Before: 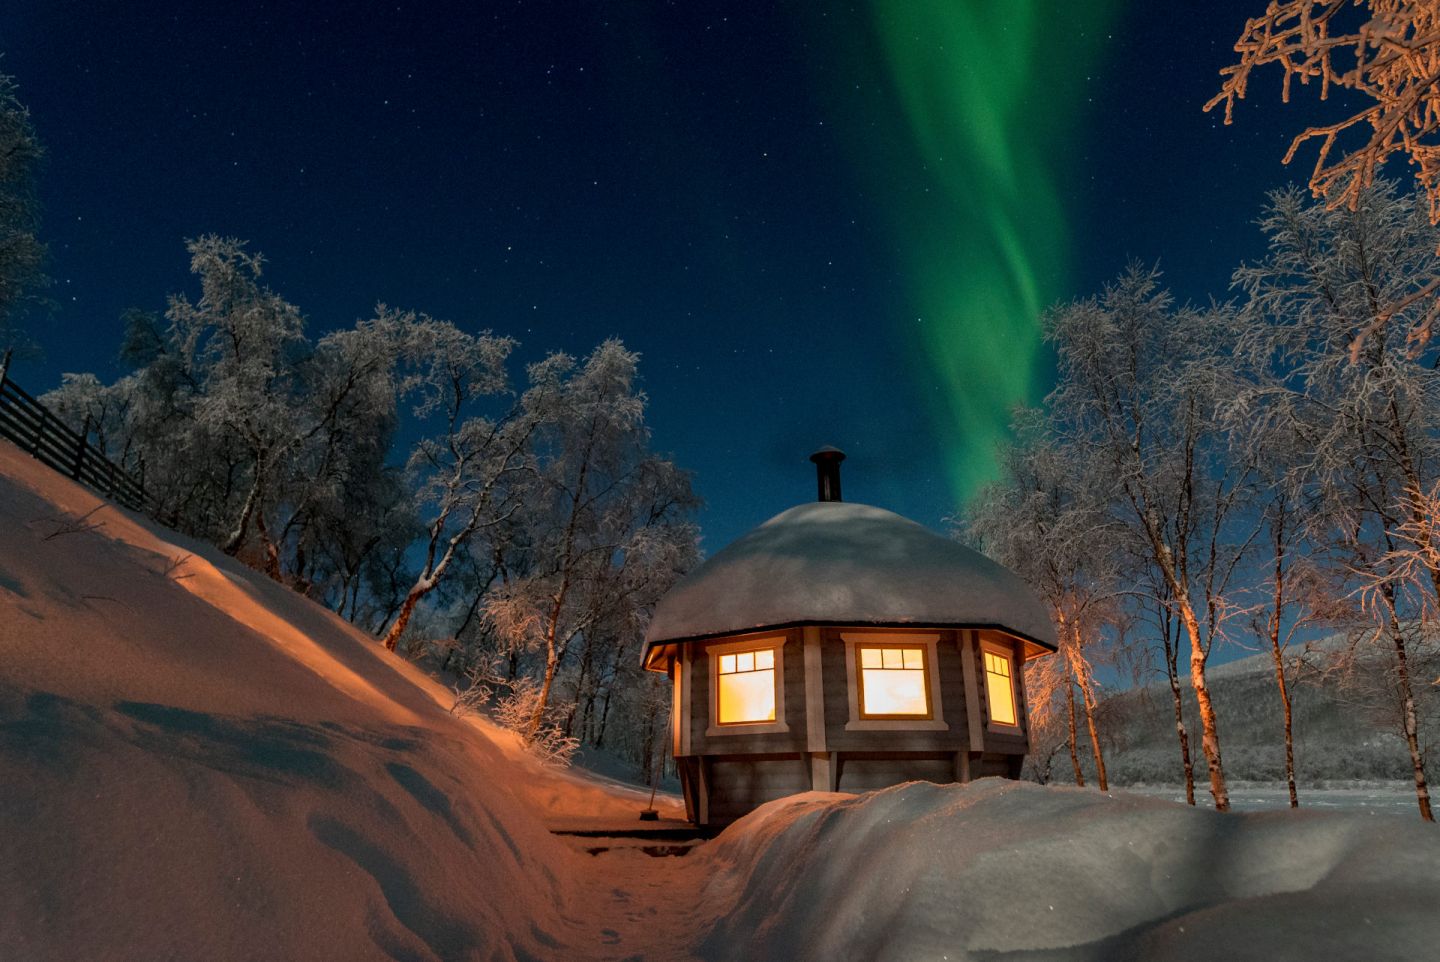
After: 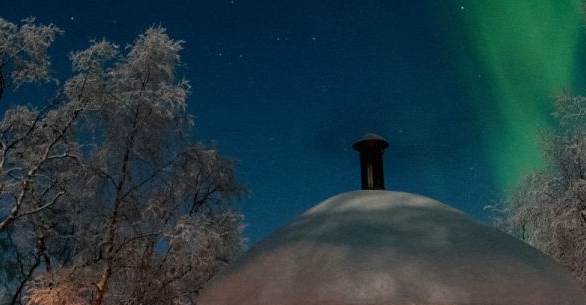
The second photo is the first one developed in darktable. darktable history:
contrast equalizer: octaves 7, y [[0.5, 0.5, 0.472, 0.5, 0.5, 0.5], [0.5 ×6], [0.5 ×6], [0 ×6], [0 ×6]]
crop: left 31.797%, top 32.477%, right 27.496%, bottom 35.813%
